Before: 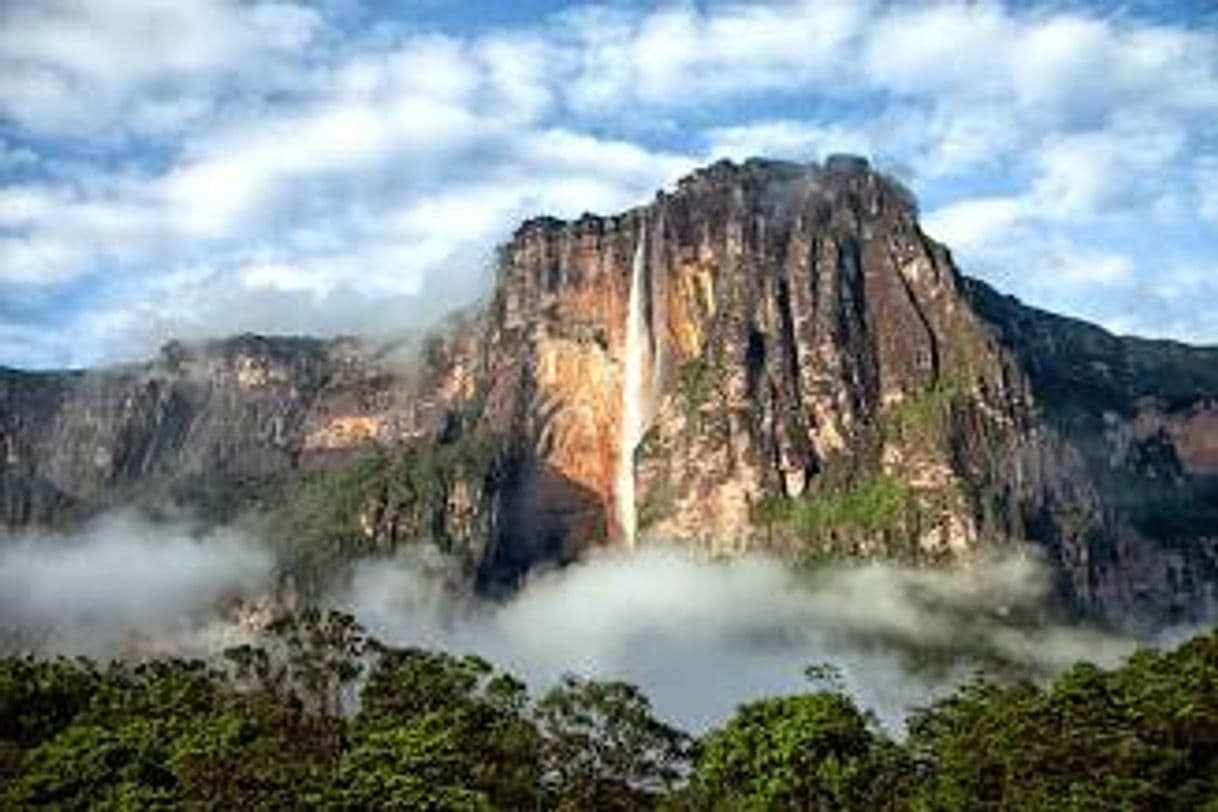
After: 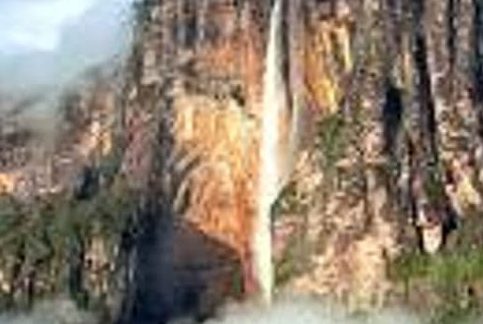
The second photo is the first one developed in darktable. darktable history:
crop: left 29.845%, top 30.17%, right 29.929%, bottom 29.436%
